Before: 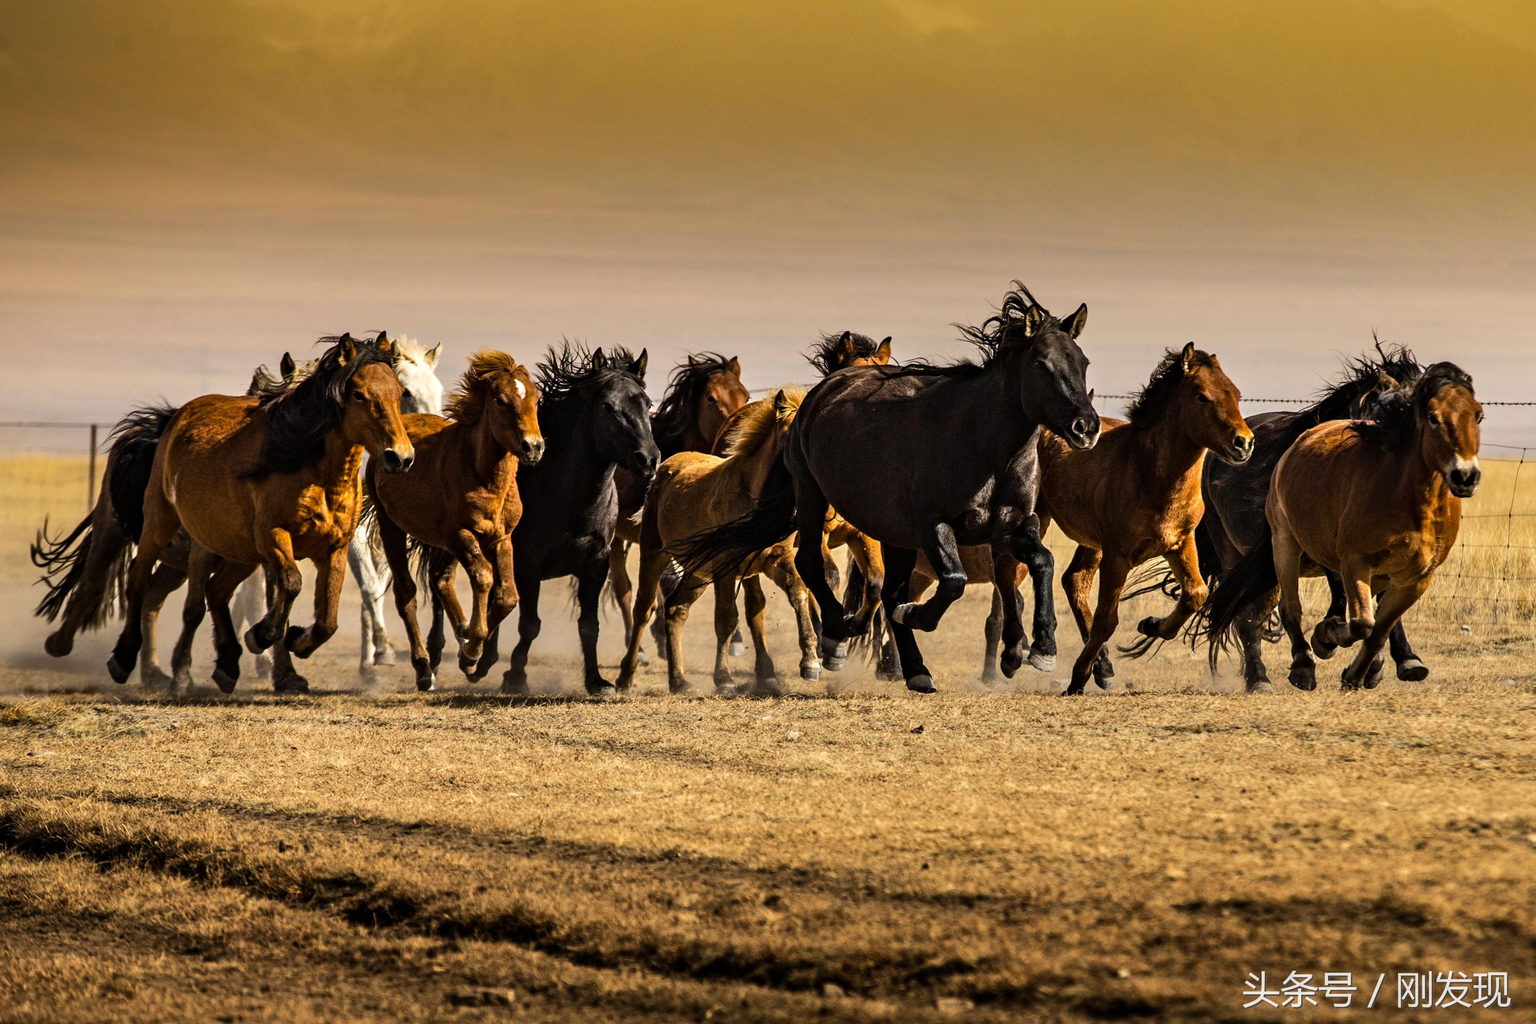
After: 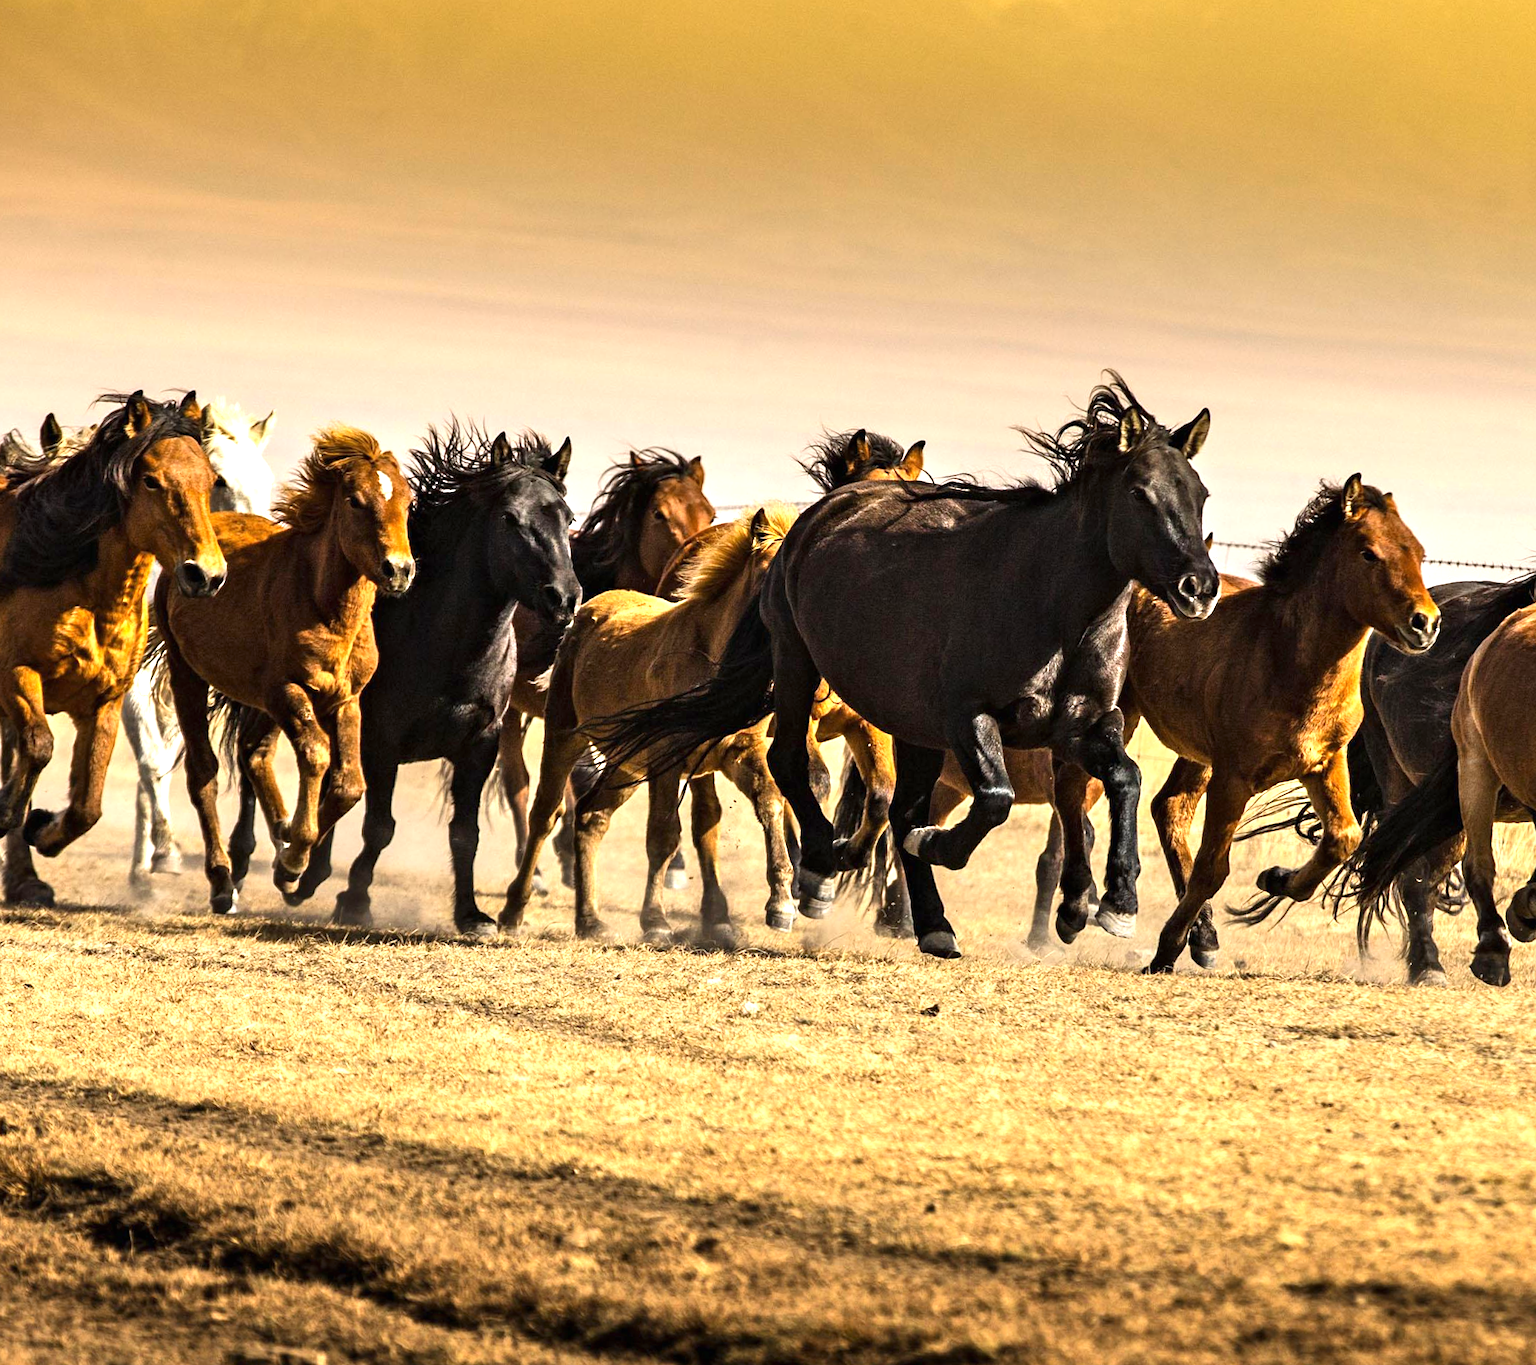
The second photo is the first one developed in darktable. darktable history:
exposure: black level correction 0, exposure 1 EV, compensate exposure bias true, compensate highlight preservation false
crop and rotate: angle -3.27°, left 14.277%, top 0.028%, right 10.766%, bottom 0.028%
